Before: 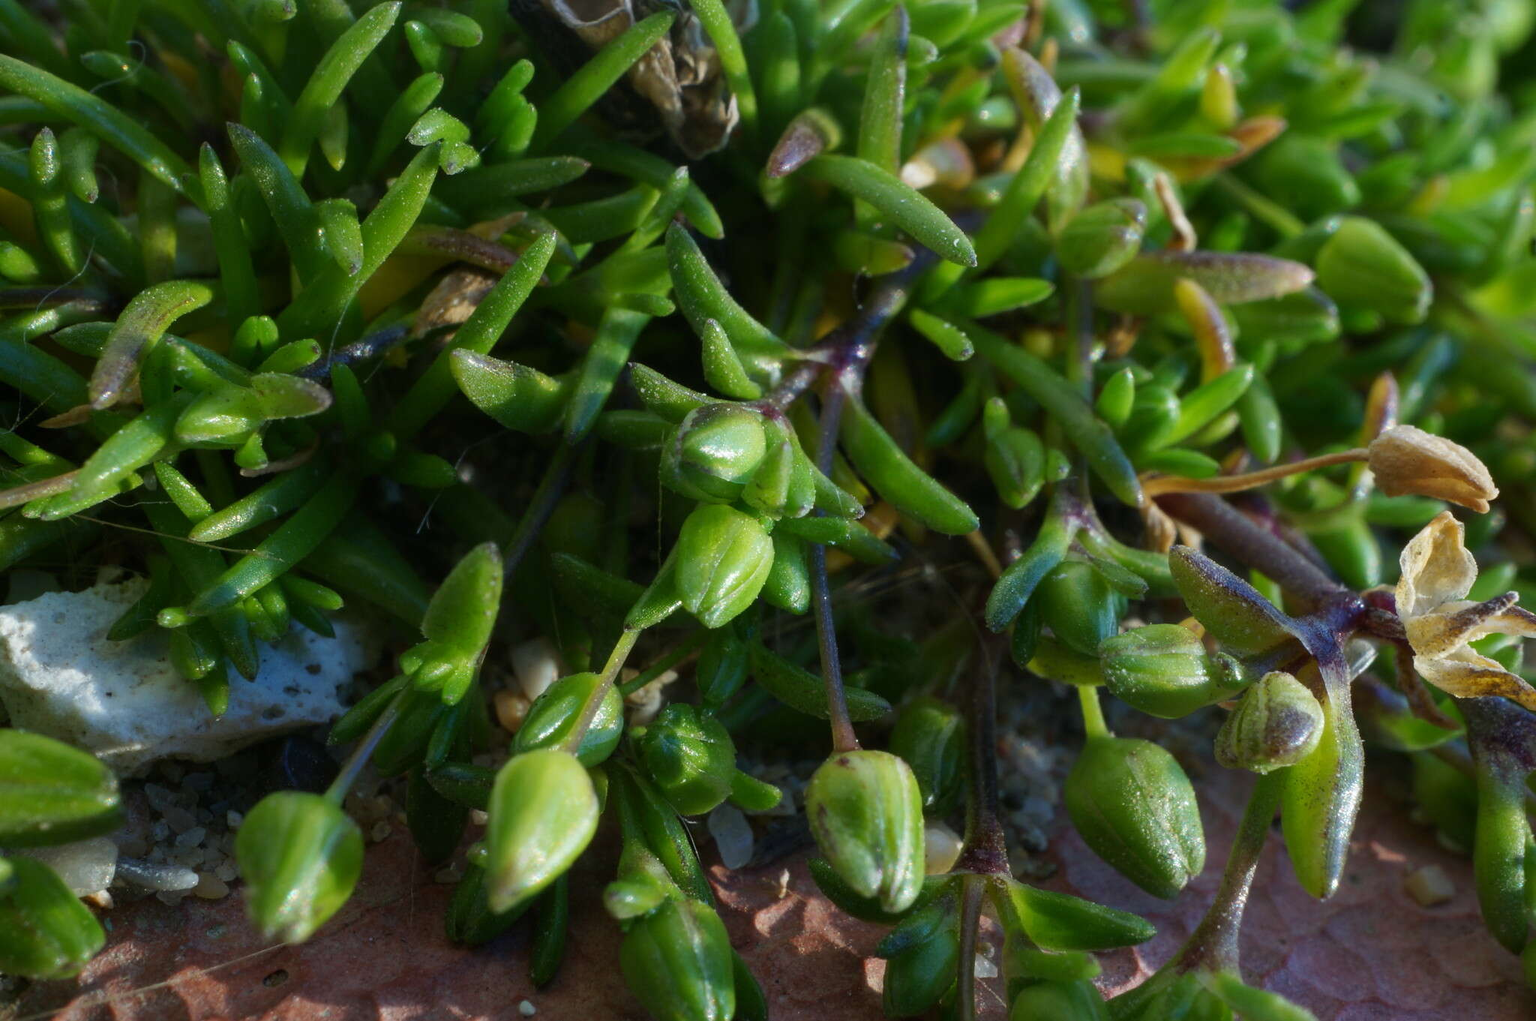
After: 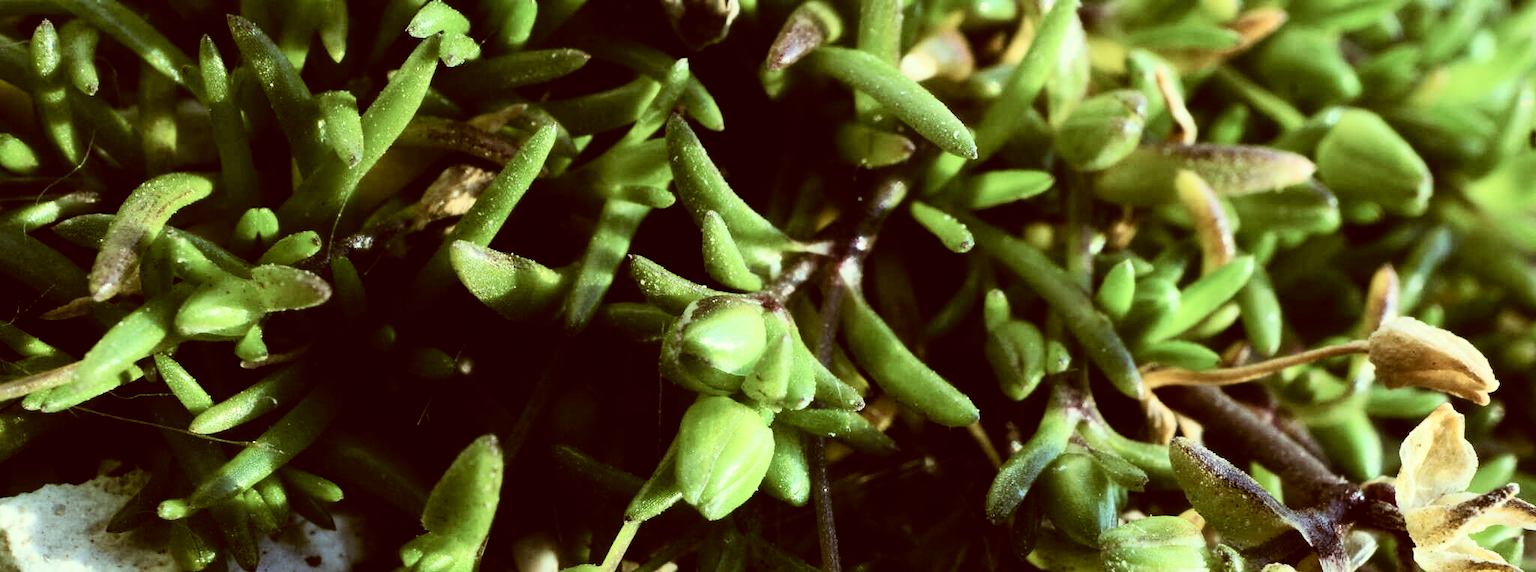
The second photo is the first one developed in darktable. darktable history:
color correction: highlights a* -5.94, highlights b* 9.48, shadows a* 10.12, shadows b* 23.94
crop and rotate: top 10.605%, bottom 33.274%
color balance: input saturation 100.43%, contrast fulcrum 14.22%, output saturation 70.41%
rgb curve: curves: ch0 [(0, 0) (0.21, 0.15) (0.24, 0.21) (0.5, 0.75) (0.75, 0.96) (0.89, 0.99) (1, 1)]; ch1 [(0, 0.02) (0.21, 0.13) (0.25, 0.2) (0.5, 0.67) (0.75, 0.9) (0.89, 0.97) (1, 1)]; ch2 [(0, 0.02) (0.21, 0.13) (0.25, 0.2) (0.5, 0.67) (0.75, 0.9) (0.89, 0.97) (1, 1)], compensate middle gray true
